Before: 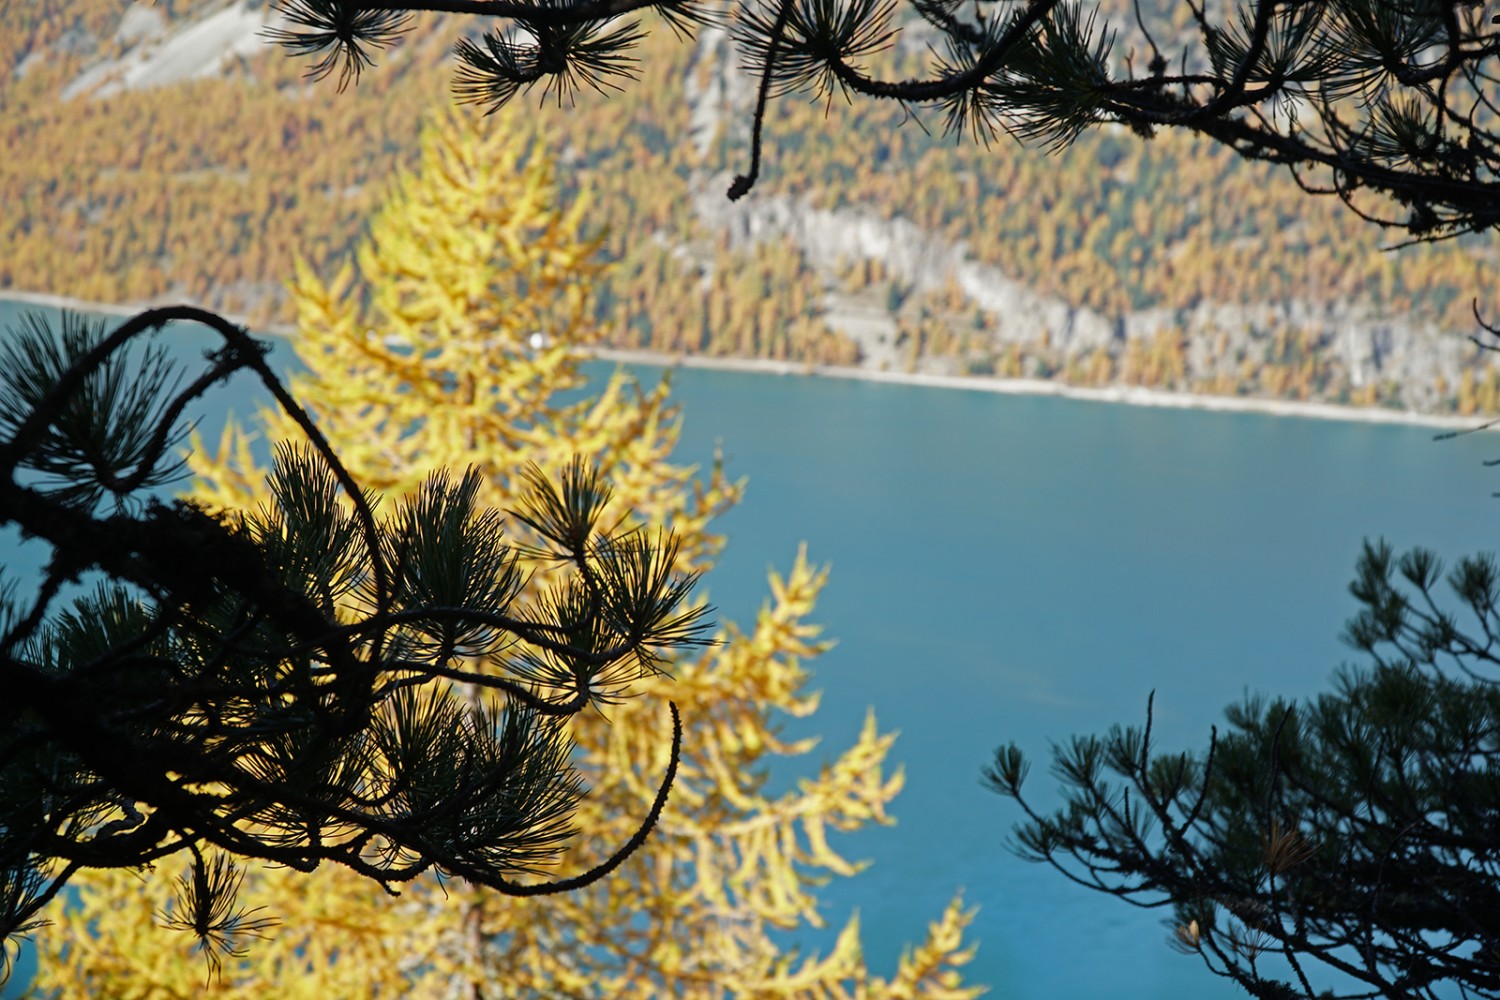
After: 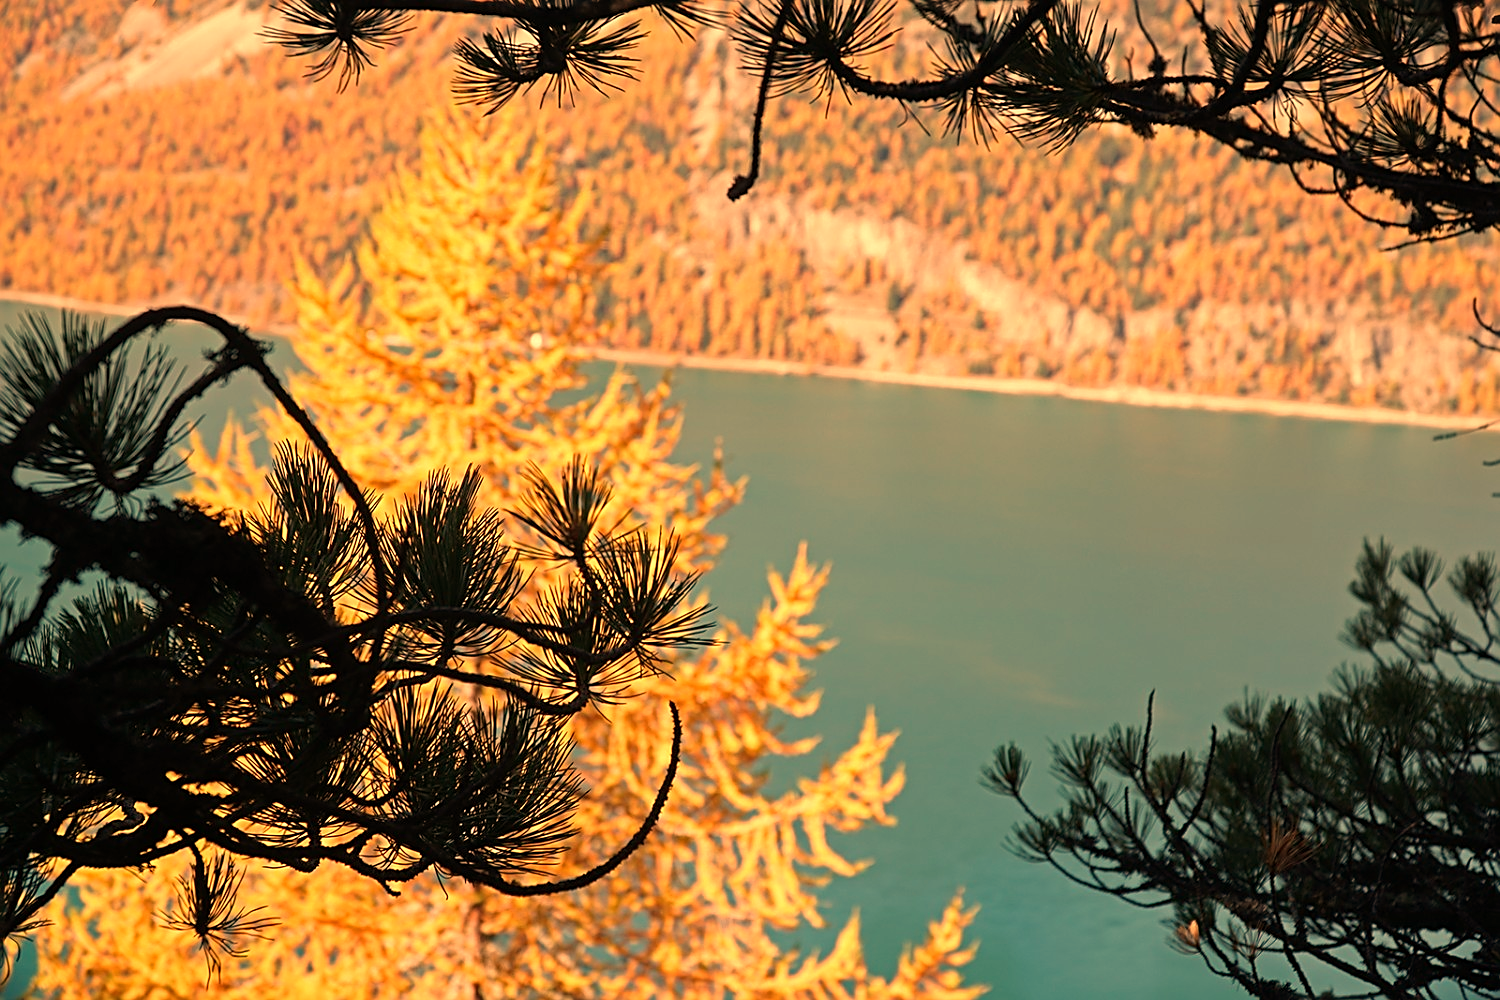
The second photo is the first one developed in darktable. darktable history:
white balance: red 1.467, blue 0.684
sharpen: on, module defaults
